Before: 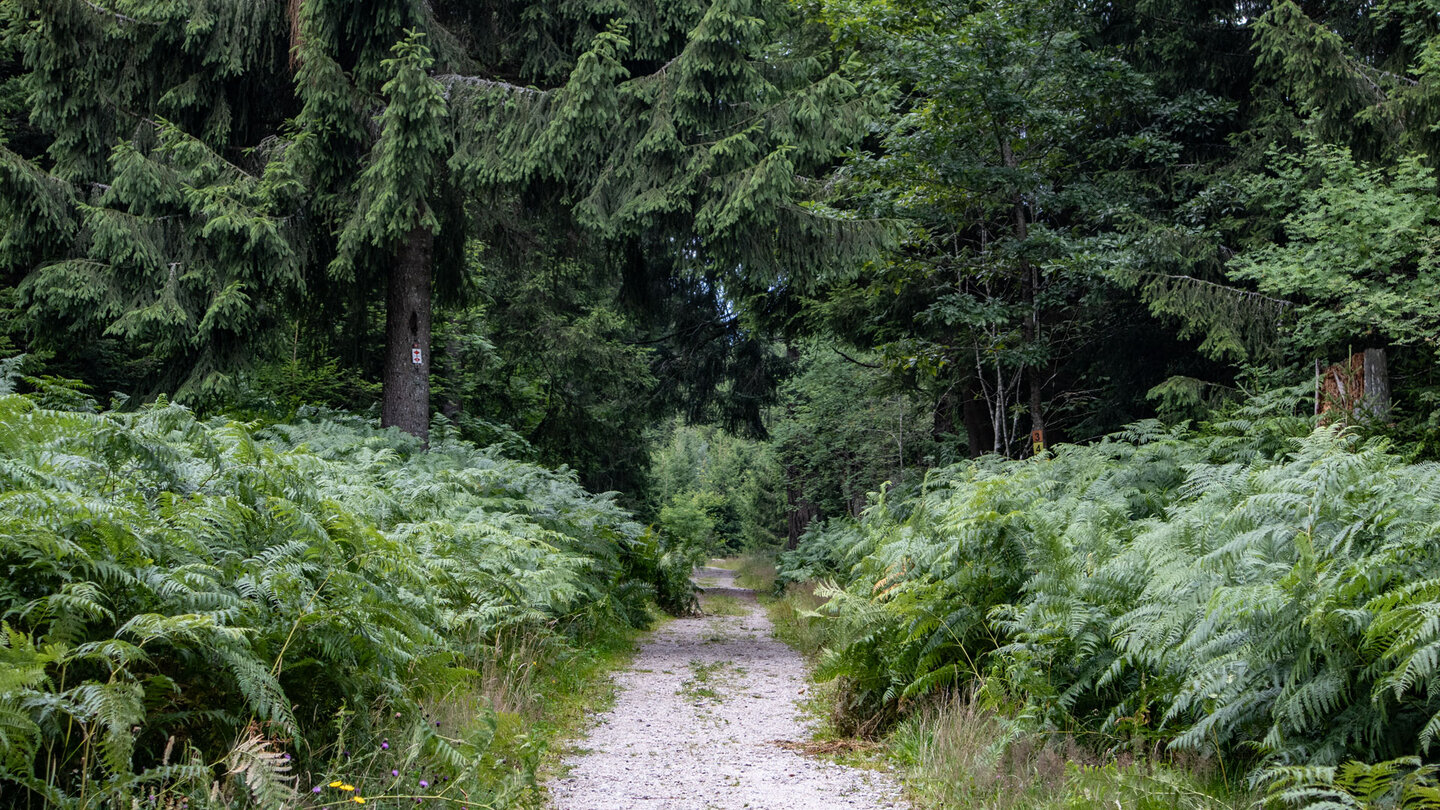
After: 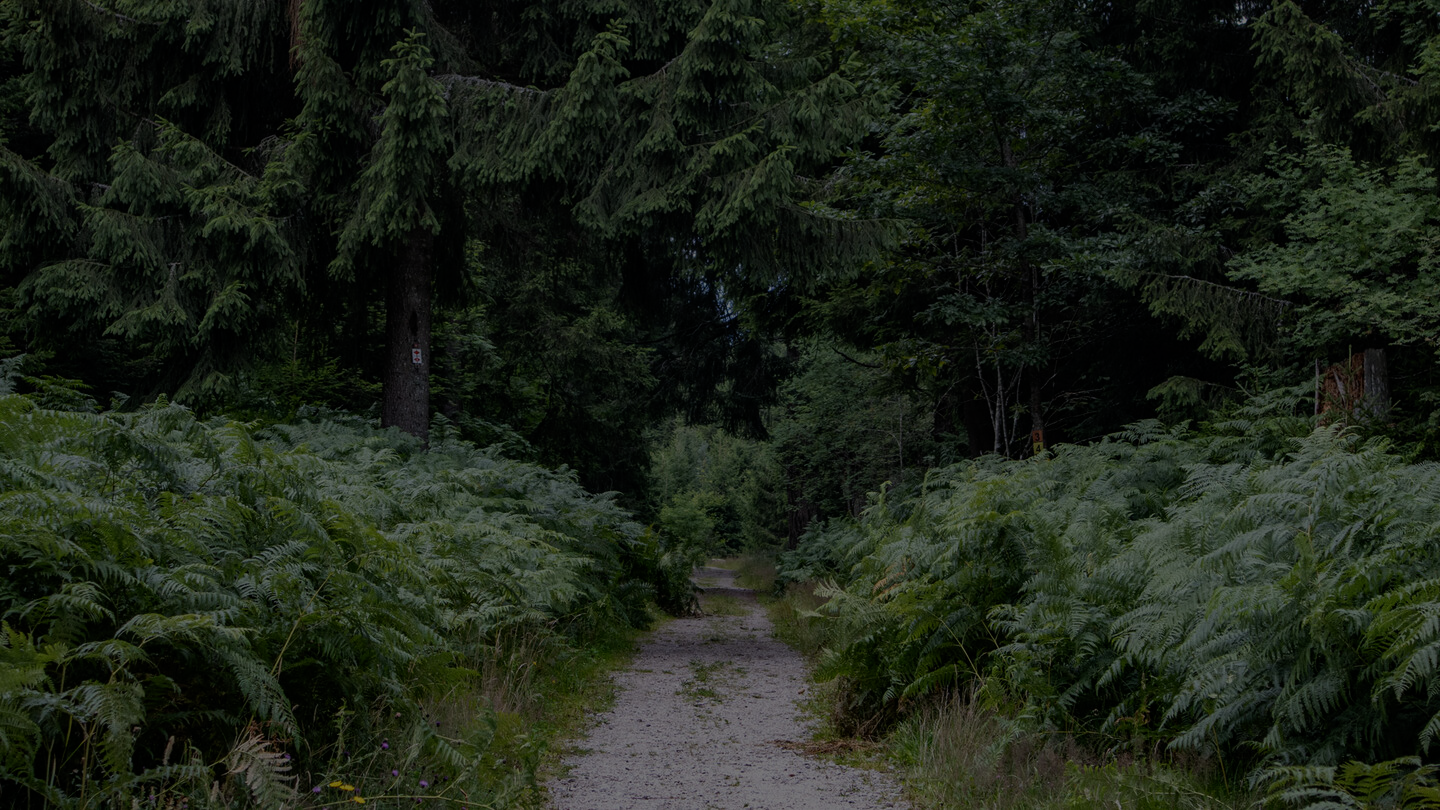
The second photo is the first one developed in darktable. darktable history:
exposure: exposure -2.399 EV, compensate exposure bias true, compensate highlight preservation false
